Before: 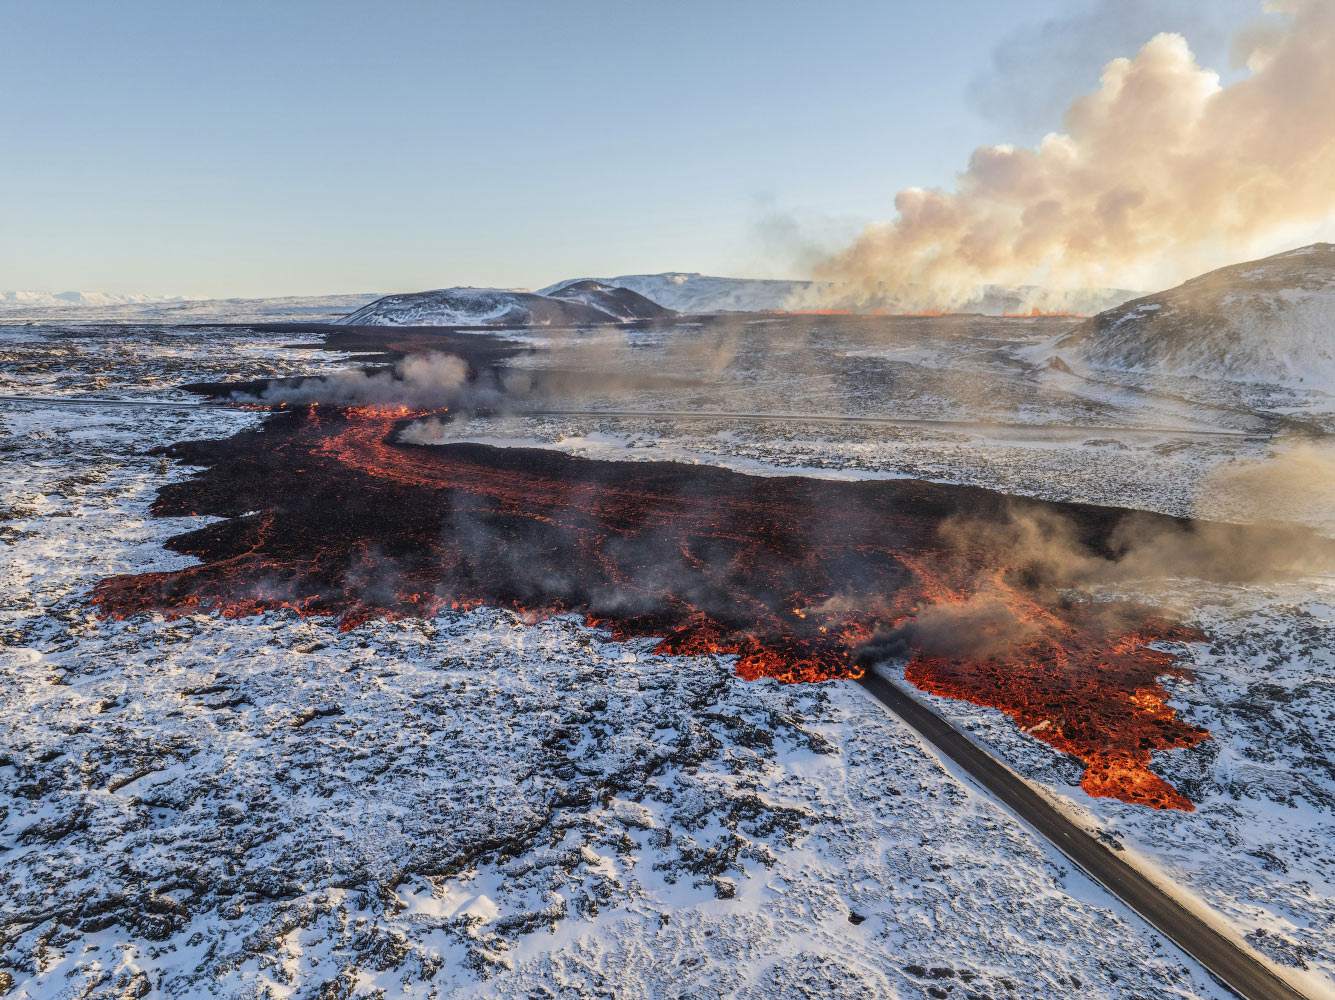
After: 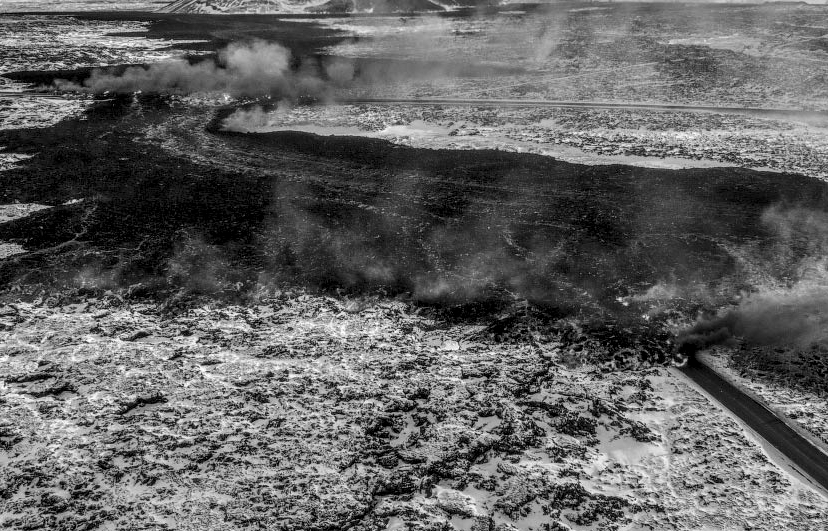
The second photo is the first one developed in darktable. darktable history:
crop: left 13.312%, top 31.28%, right 24.627%, bottom 15.582%
local contrast: highlights 25%, detail 150%
monochrome: on, module defaults
